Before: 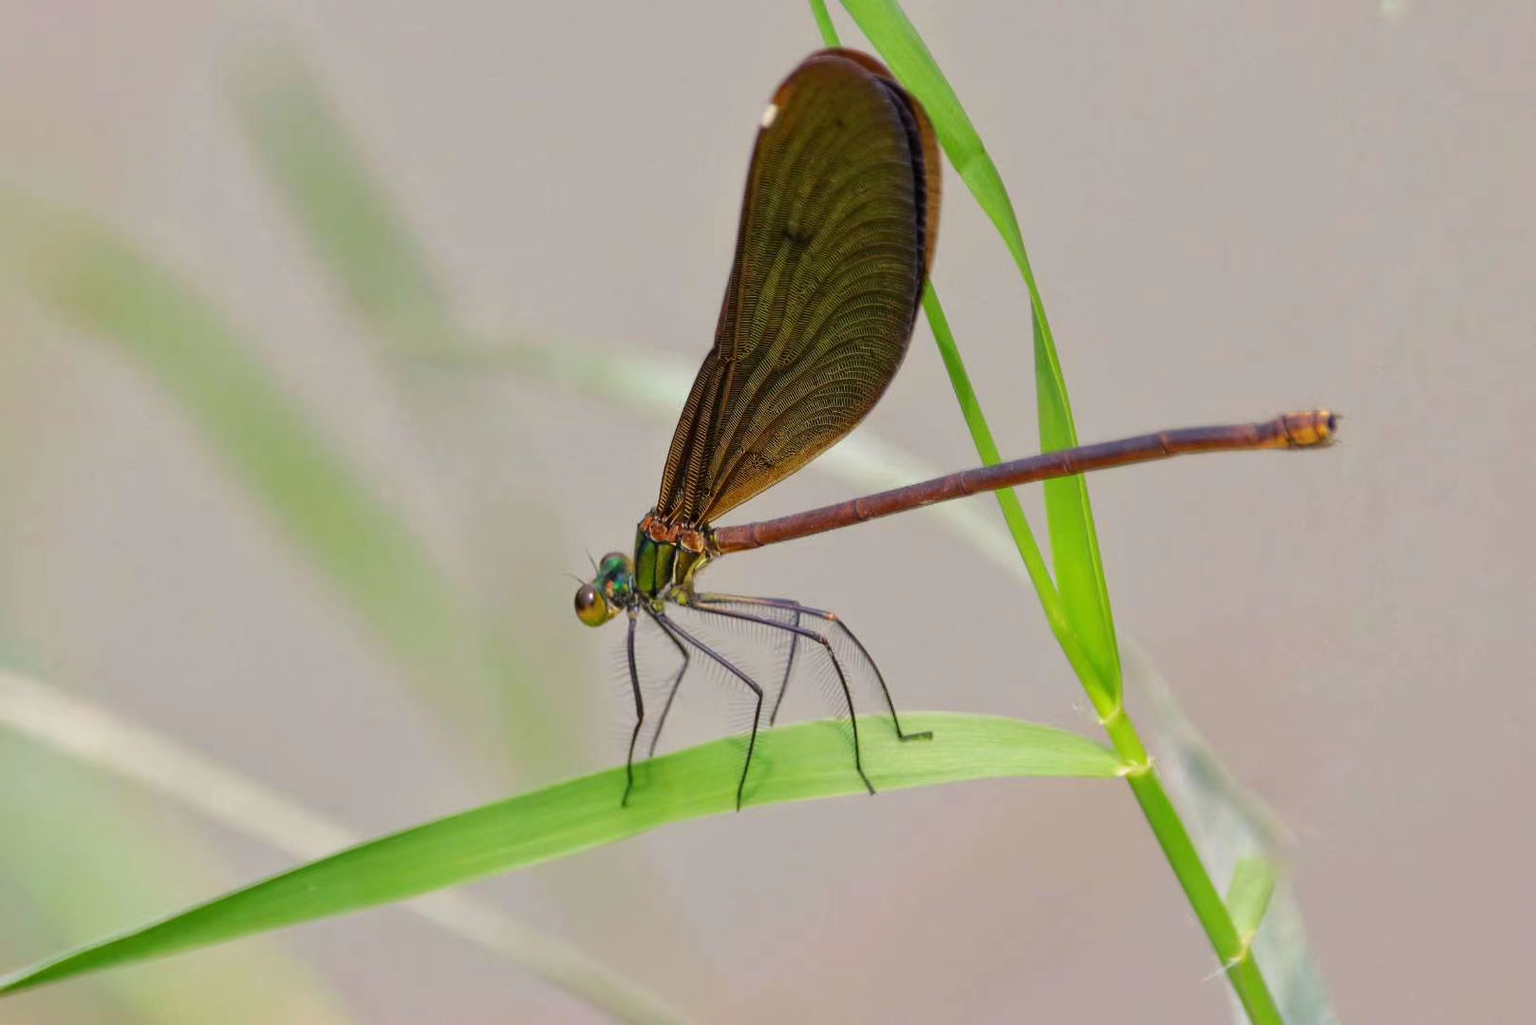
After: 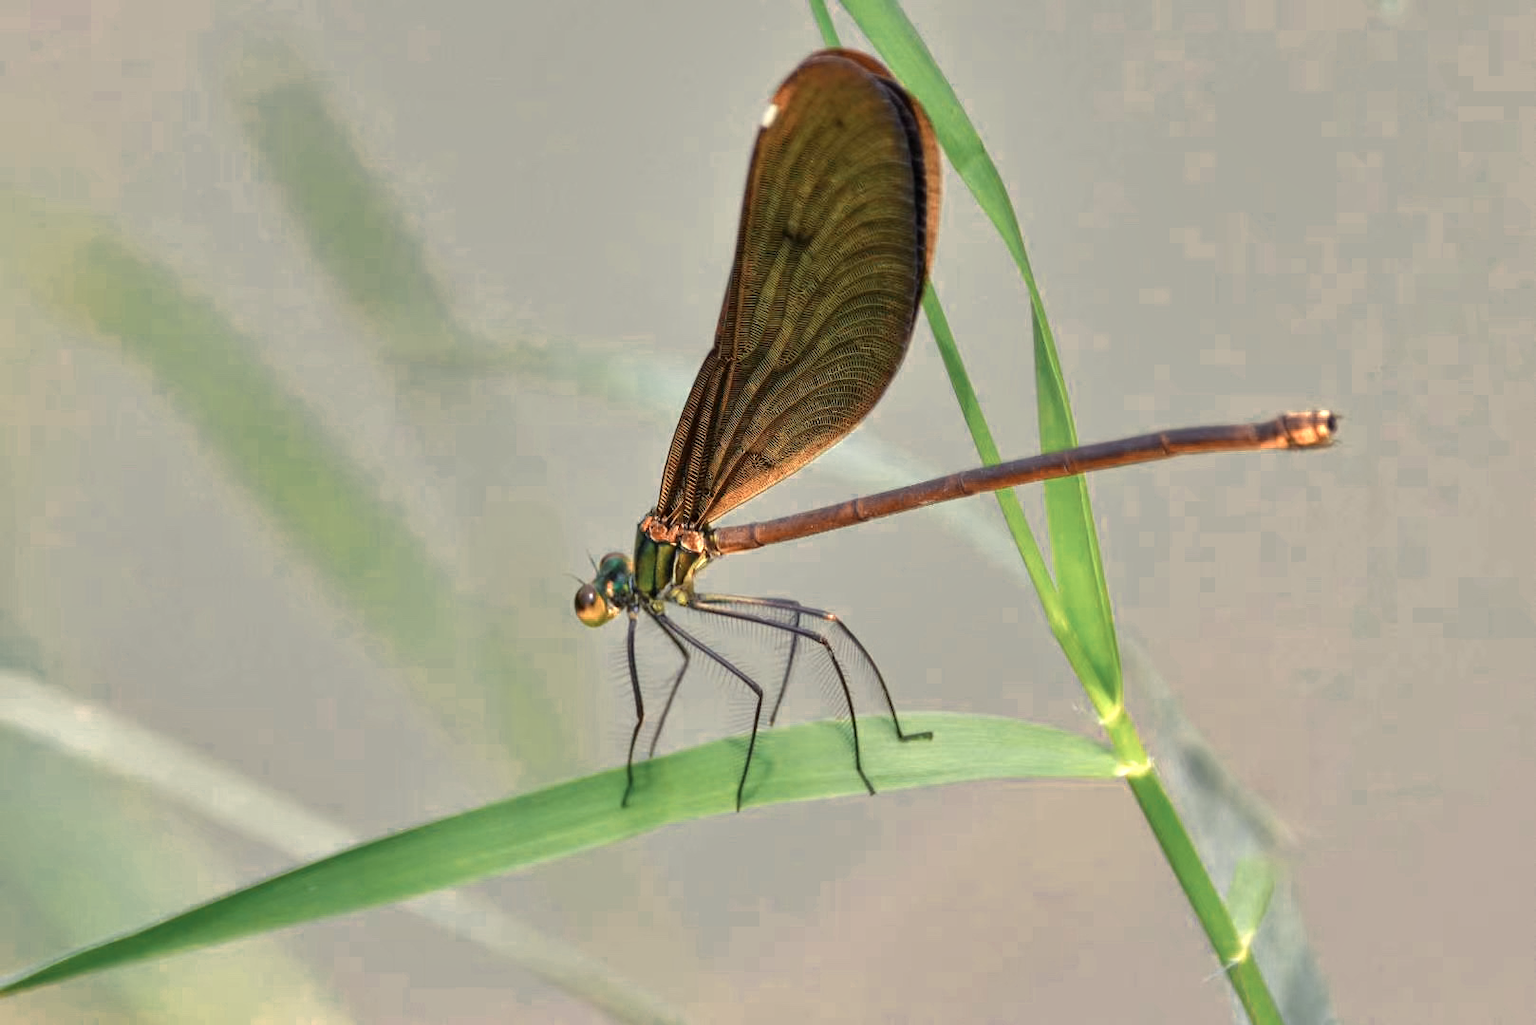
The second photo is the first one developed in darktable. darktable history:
color zones: curves: ch0 [(0.018, 0.548) (0.197, 0.654) (0.425, 0.447) (0.605, 0.658) (0.732, 0.579)]; ch1 [(0.105, 0.531) (0.224, 0.531) (0.386, 0.39) (0.618, 0.456) (0.732, 0.456) (0.956, 0.421)]; ch2 [(0.039, 0.583) (0.215, 0.465) (0.399, 0.544) (0.465, 0.548) (0.614, 0.447) (0.724, 0.43) (0.882, 0.623) (0.956, 0.632)], mix 101.85%
exposure: exposure -0.042 EV, compensate highlight preservation false
shadows and highlights: soften with gaussian
color correction: highlights a* -4.84, highlights b* 5.05, saturation 0.94
